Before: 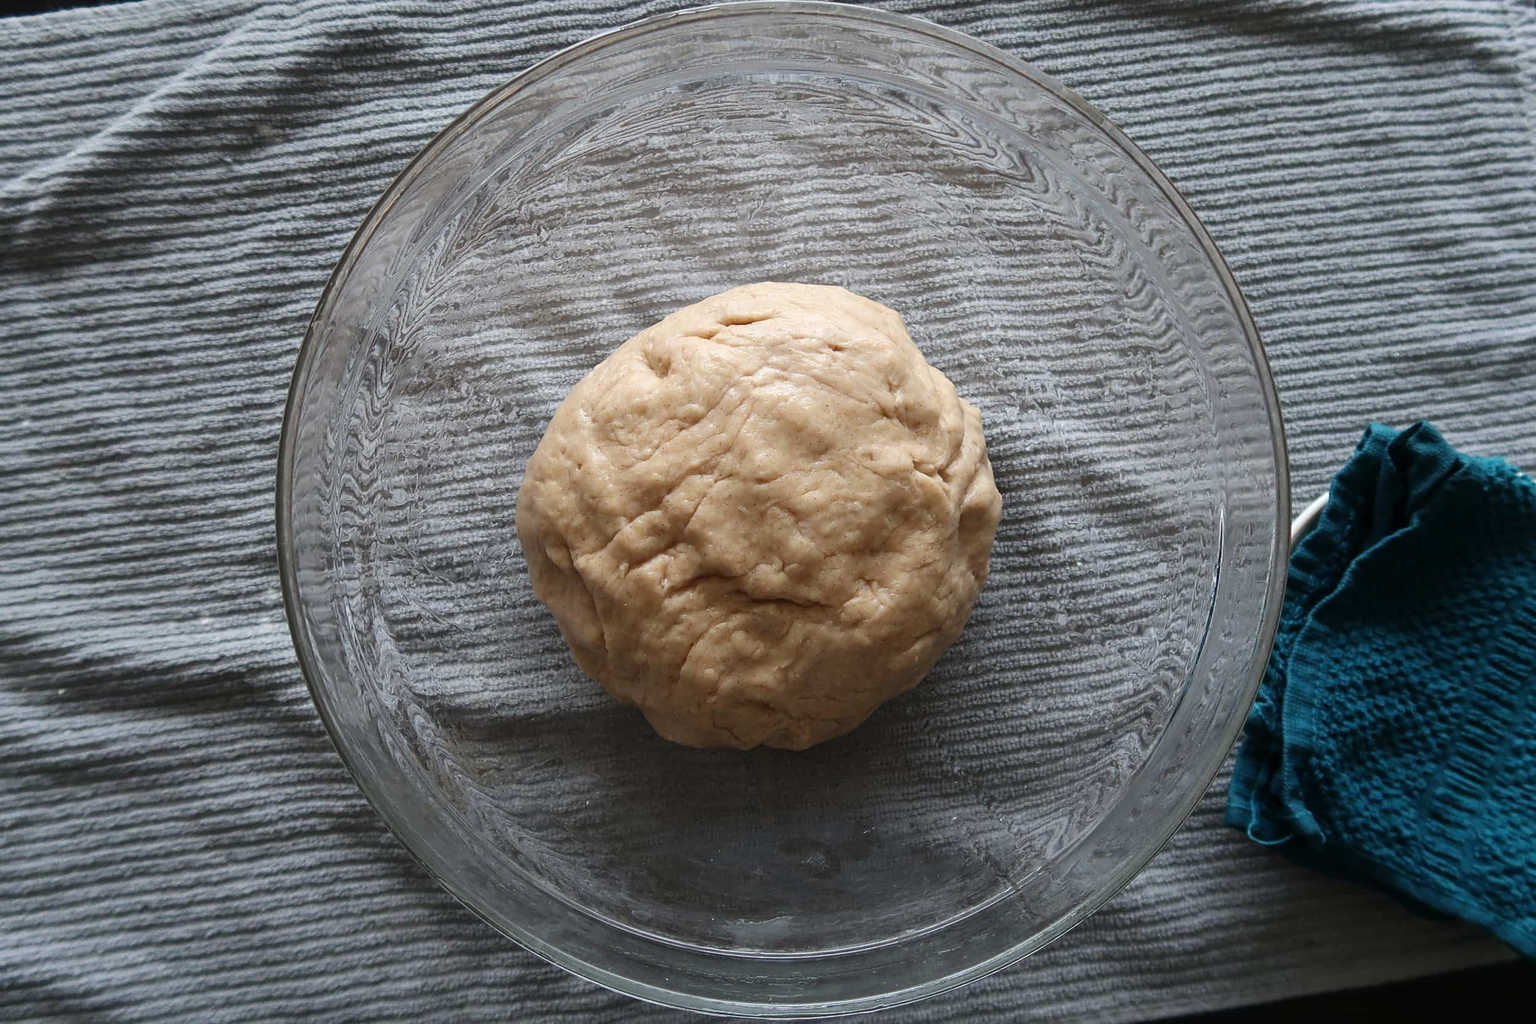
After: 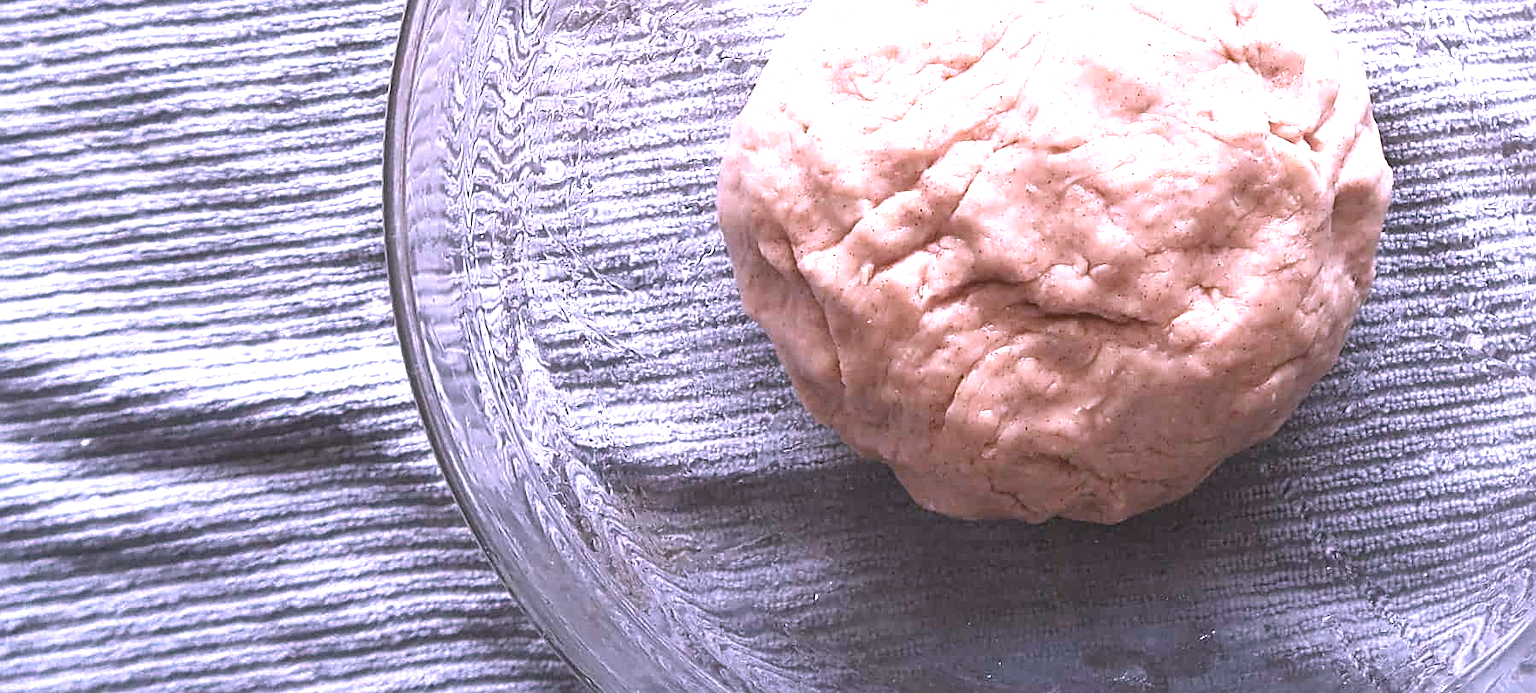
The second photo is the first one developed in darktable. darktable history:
tone equalizer: -8 EV -0.445 EV, -7 EV -0.385 EV, -6 EV -0.359 EV, -5 EV -0.222 EV, -3 EV 0.226 EV, -2 EV 0.332 EV, -1 EV 0.386 EV, +0 EV 0.441 EV, smoothing diameter 24.81%, edges refinement/feathering 7.4, preserve details guided filter
contrast brightness saturation: saturation -0.086
contrast equalizer: octaves 7, y [[0.5, 0.5, 0.468, 0.5, 0.5, 0.5], [0.5 ×6], [0.5 ×6], [0 ×6], [0 ×6]], mix 0.59
sharpen: on, module defaults
crop: top 36.498%, right 28.019%, bottom 14.771%
color correction: highlights a* 15.13, highlights b* -25.17
exposure: black level correction 0, exposure 1.2 EV, compensate exposure bias true, compensate highlight preservation false
